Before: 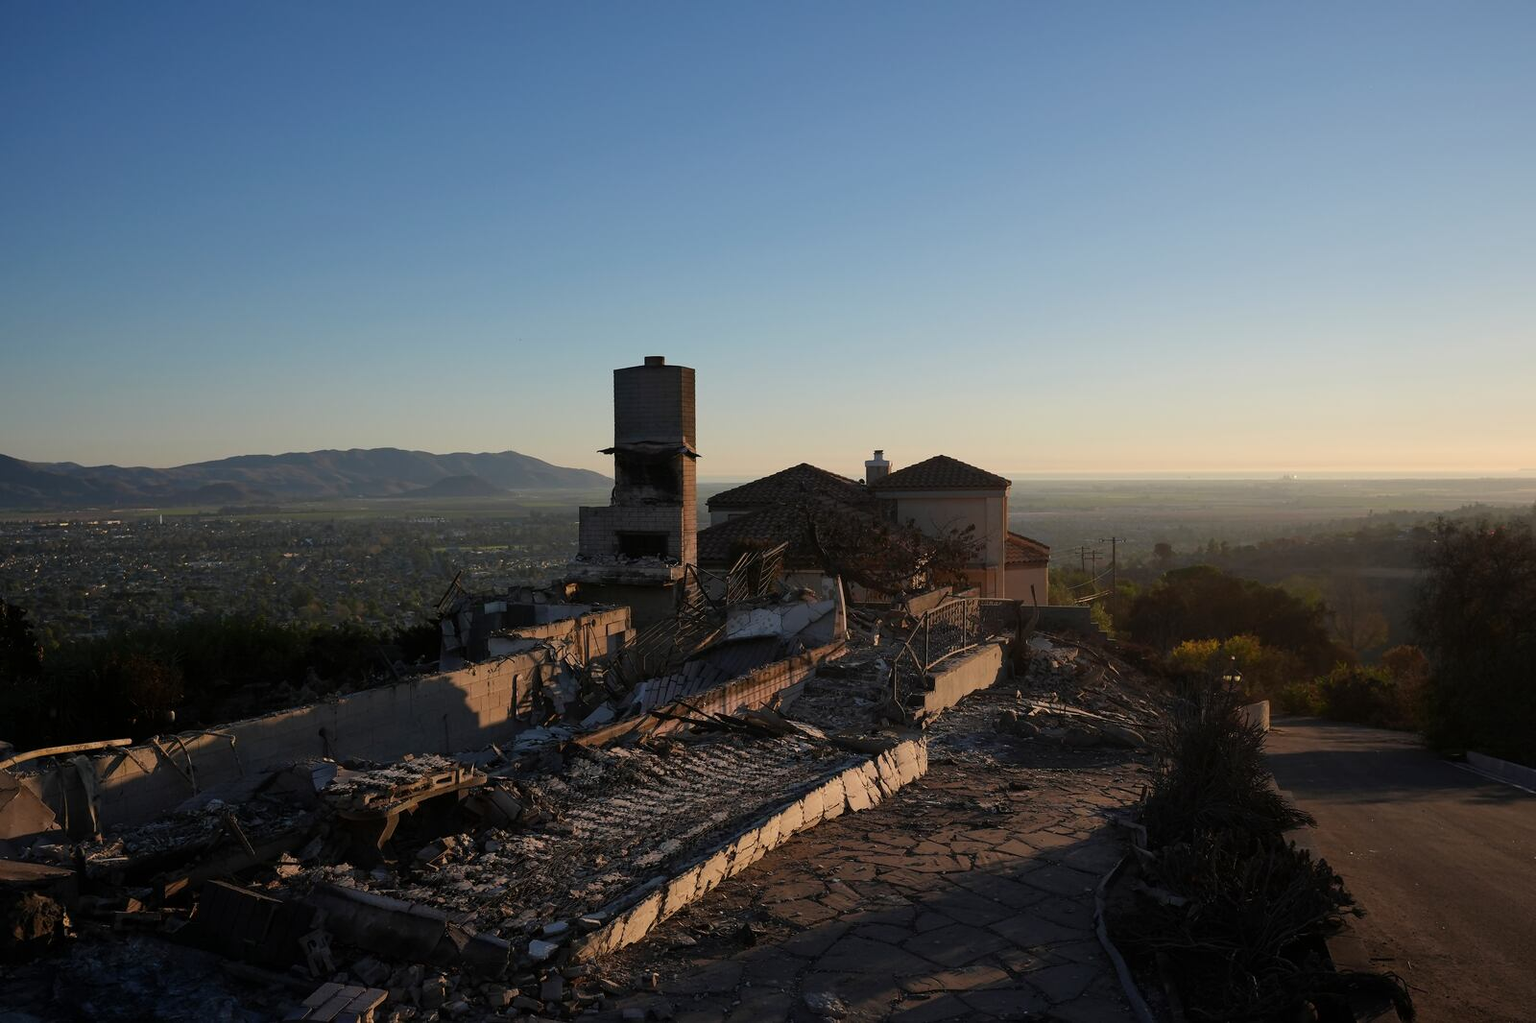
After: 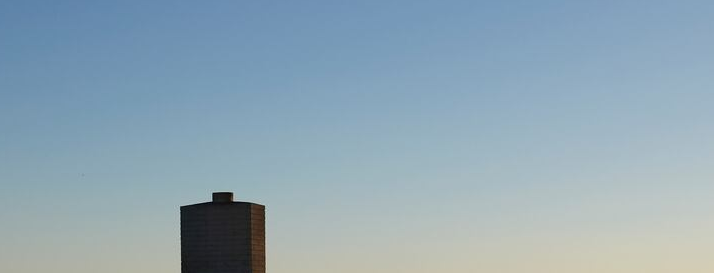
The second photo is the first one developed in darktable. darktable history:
crop: left 28.712%, top 16.845%, right 26.653%, bottom 57.495%
